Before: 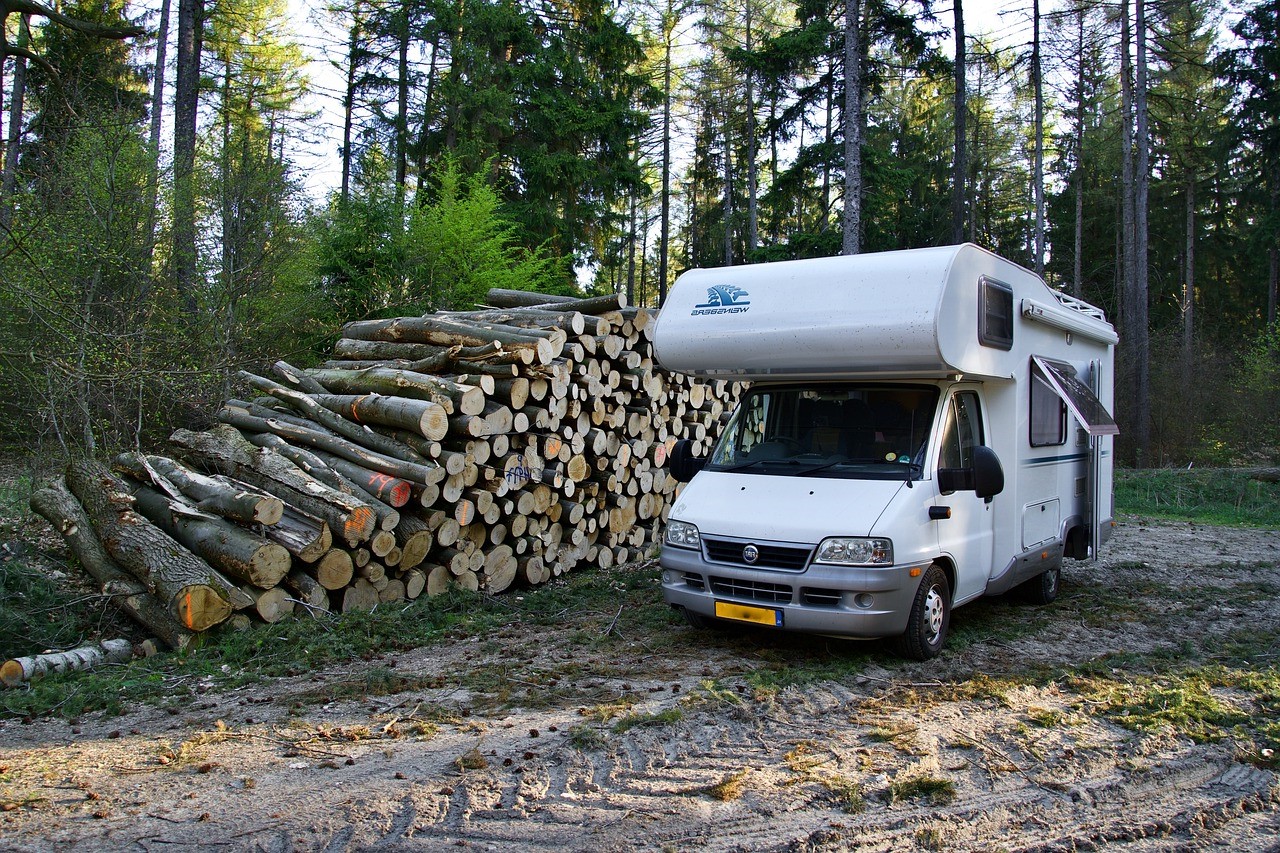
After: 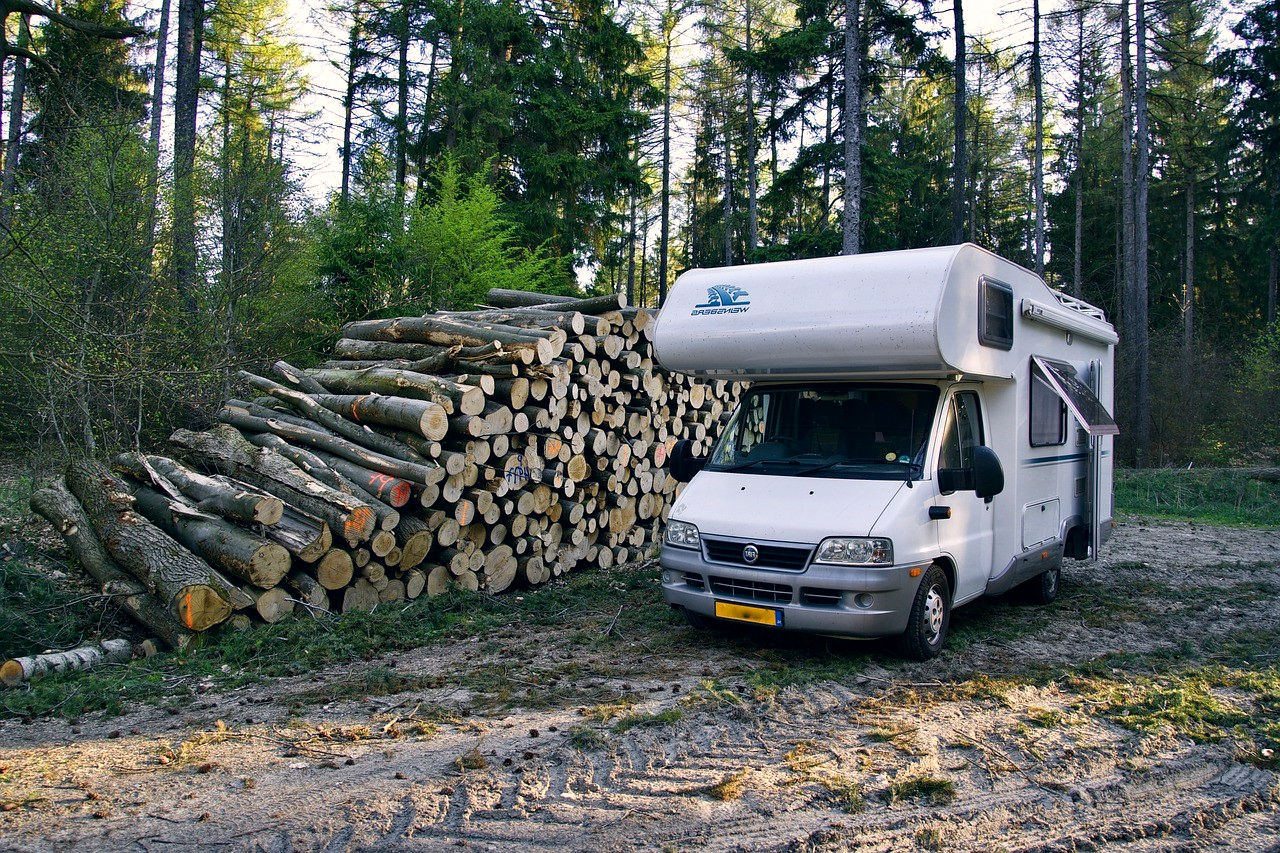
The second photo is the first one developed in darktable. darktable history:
local contrast: highlights 100%, shadows 100%, detail 120%, midtone range 0.2
color correction: highlights a* 5.38, highlights b* 5.3, shadows a* -4.26, shadows b* -5.11
